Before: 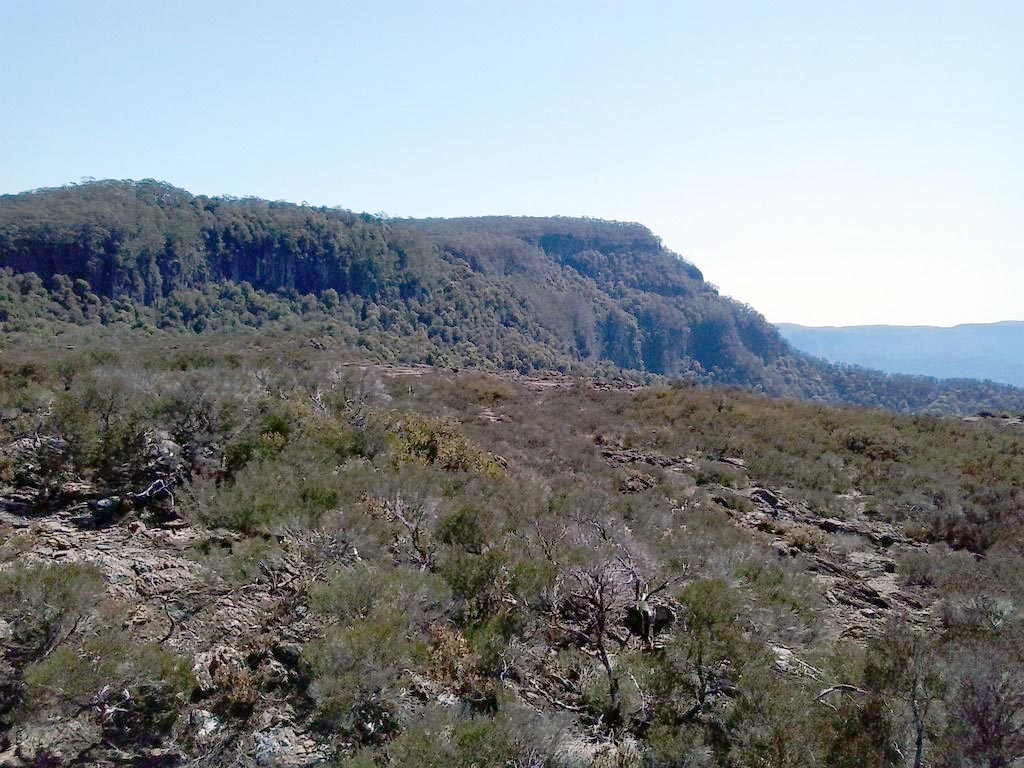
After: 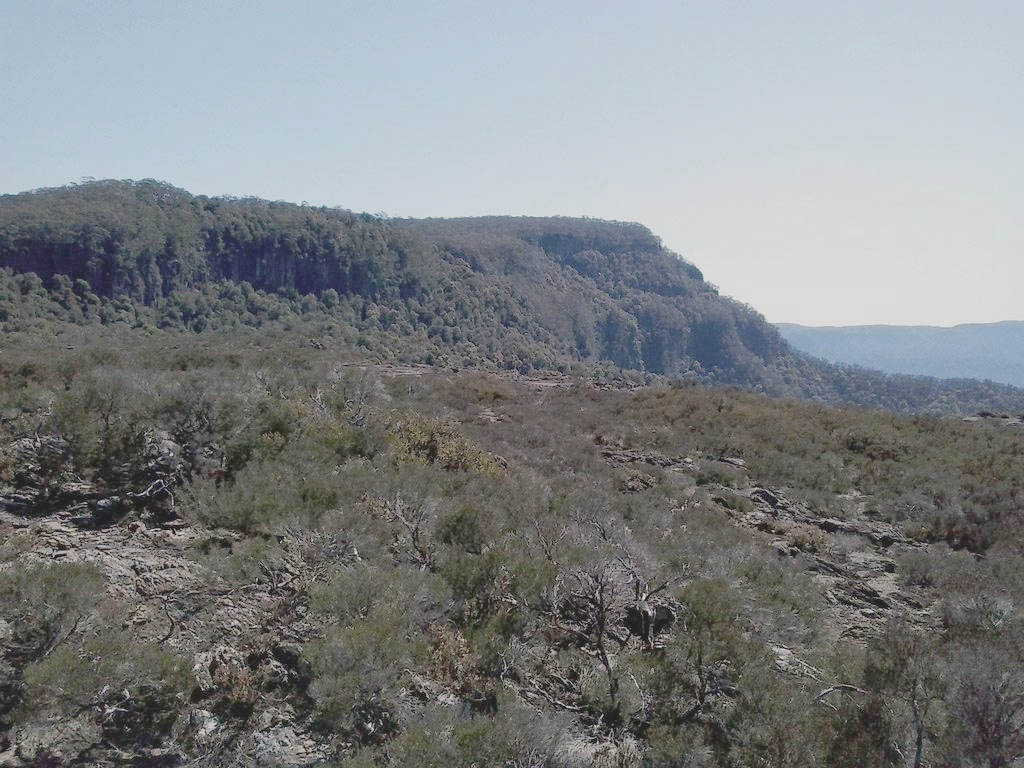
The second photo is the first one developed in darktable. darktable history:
contrast brightness saturation: contrast -0.251, saturation -0.421
